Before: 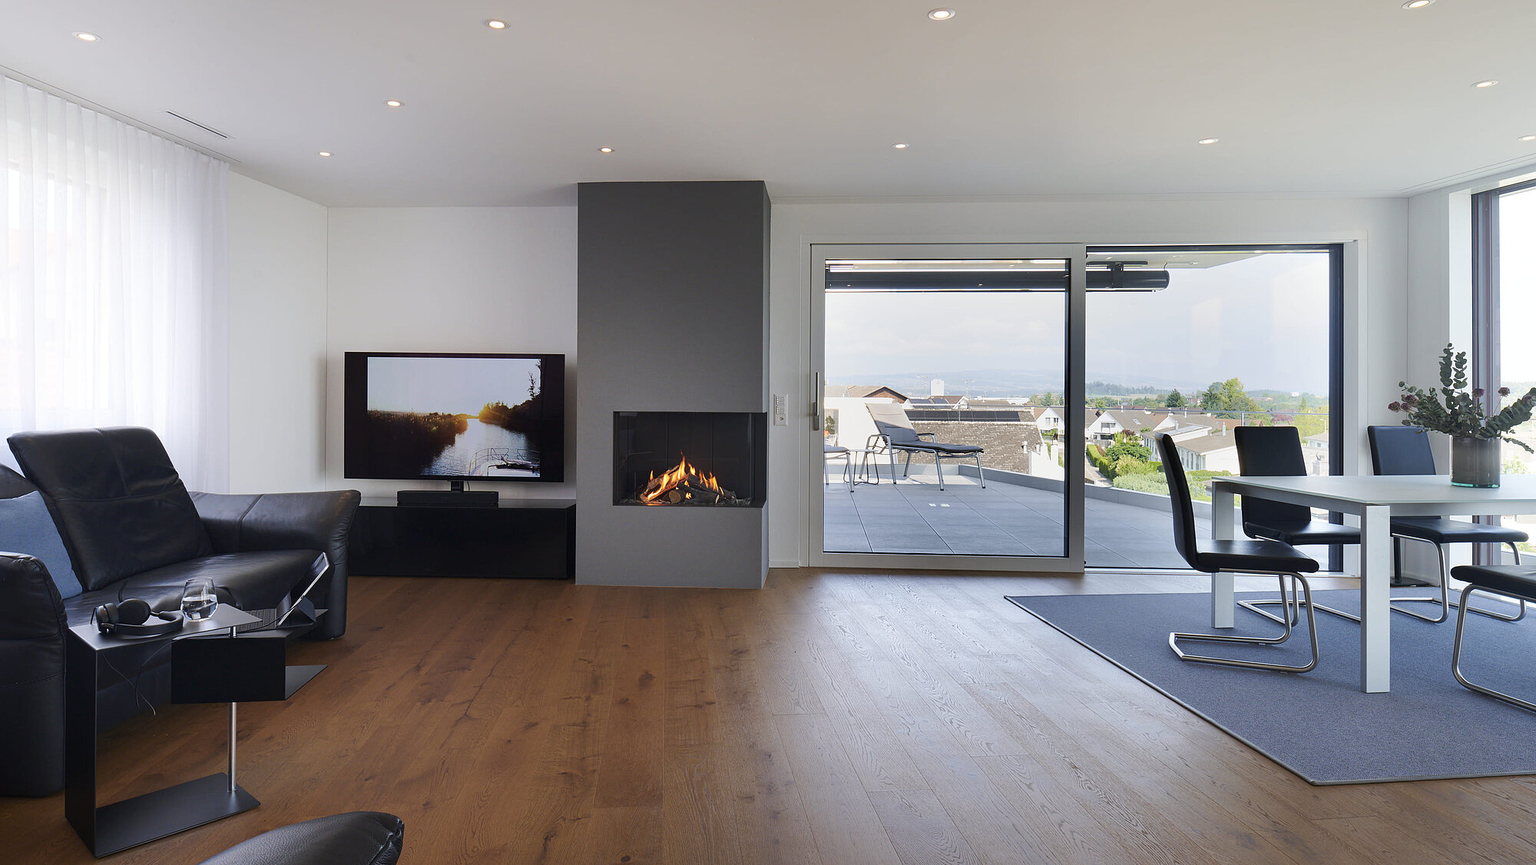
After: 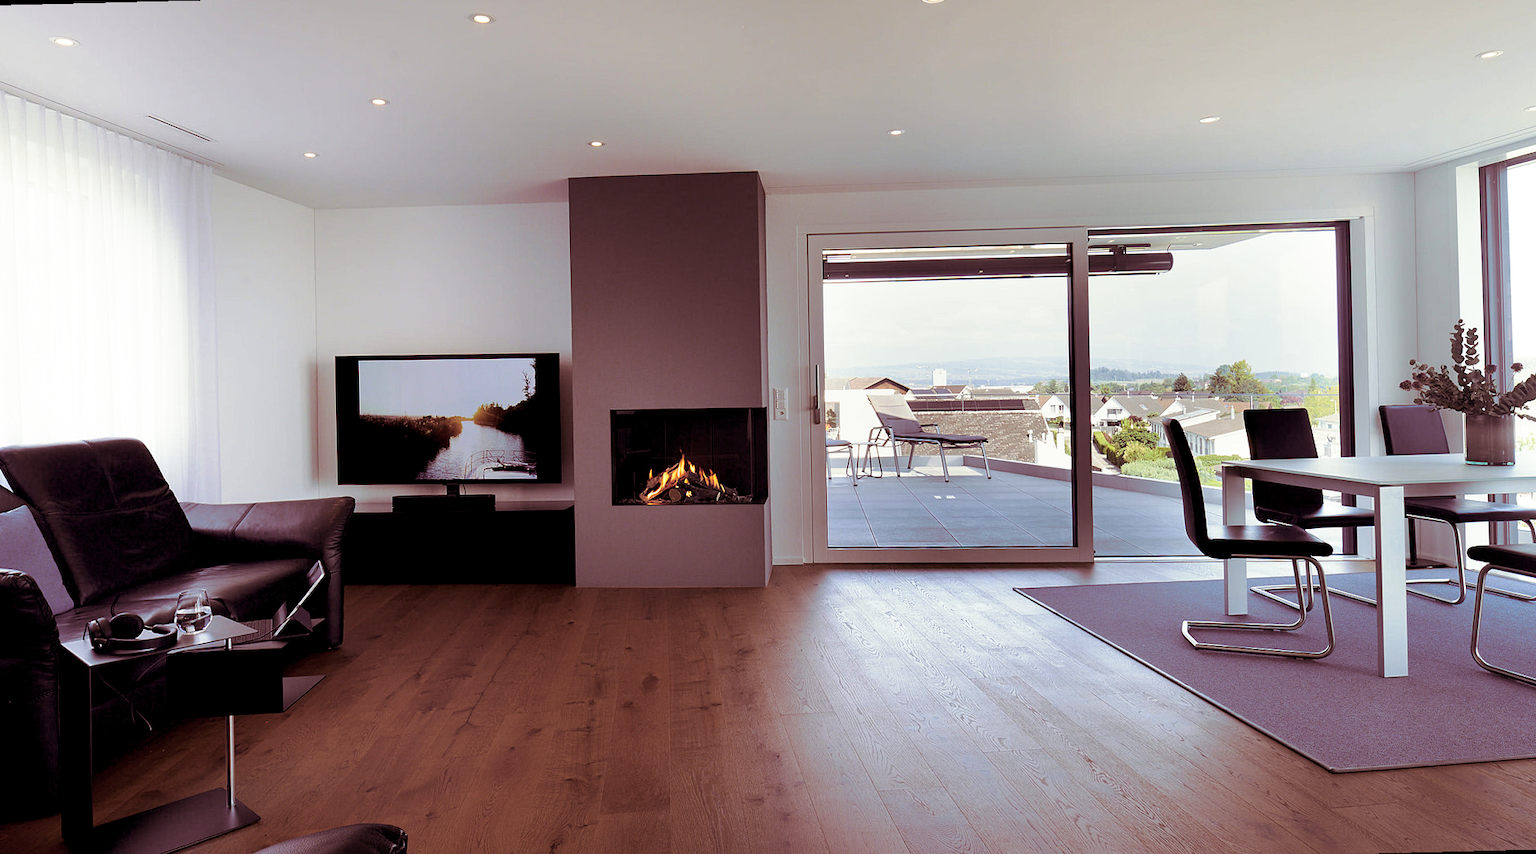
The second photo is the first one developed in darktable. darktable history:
rotate and perspective: rotation -1.42°, crop left 0.016, crop right 0.984, crop top 0.035, crop bottom 0.965
split-toning: shadows › hue 360°
base curve: curves: ch0 [(0.017, 0) (0.425, 0.441) (0.844, 0.933) (1, 1)], preserve colors none
